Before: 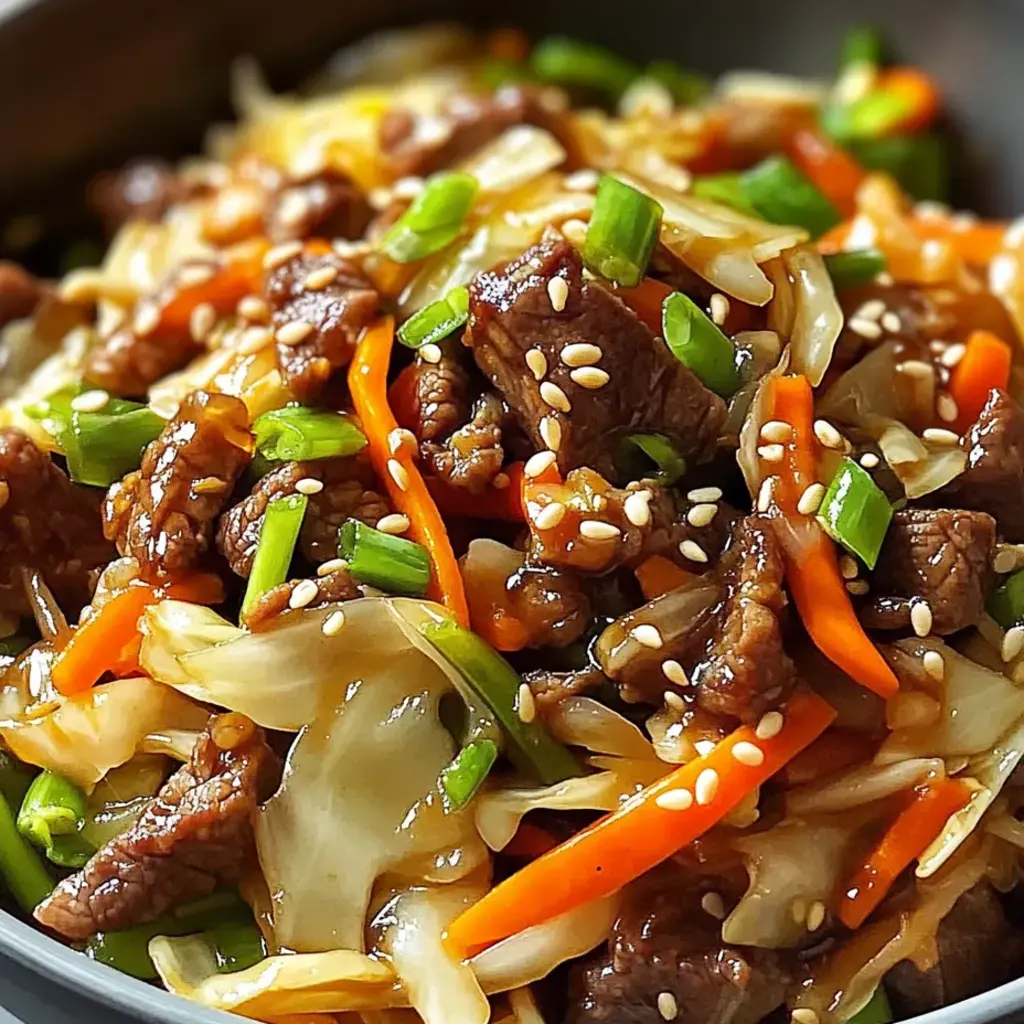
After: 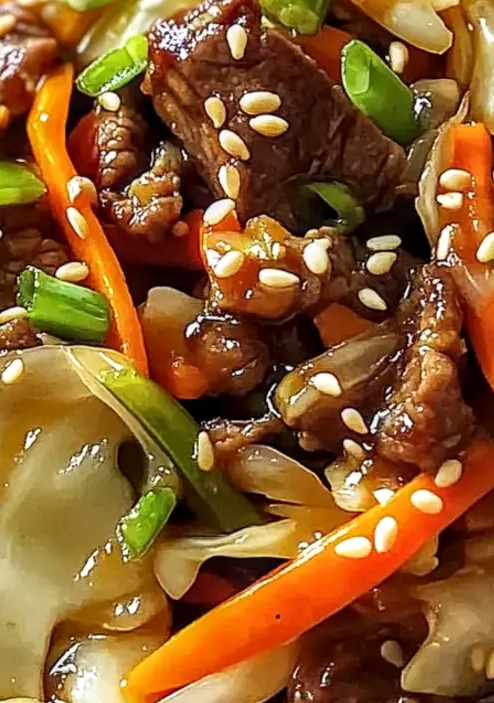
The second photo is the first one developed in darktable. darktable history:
velvia: strength 10%
crop: left 31.379%, top 24.658%, right 20.326%, bottom 6.628%
local contrast: detail 130%
shadows and highlights: radius 337.17, shadows 29.01, soften with gaussian
levels: levels [0, 0.499, 1]
